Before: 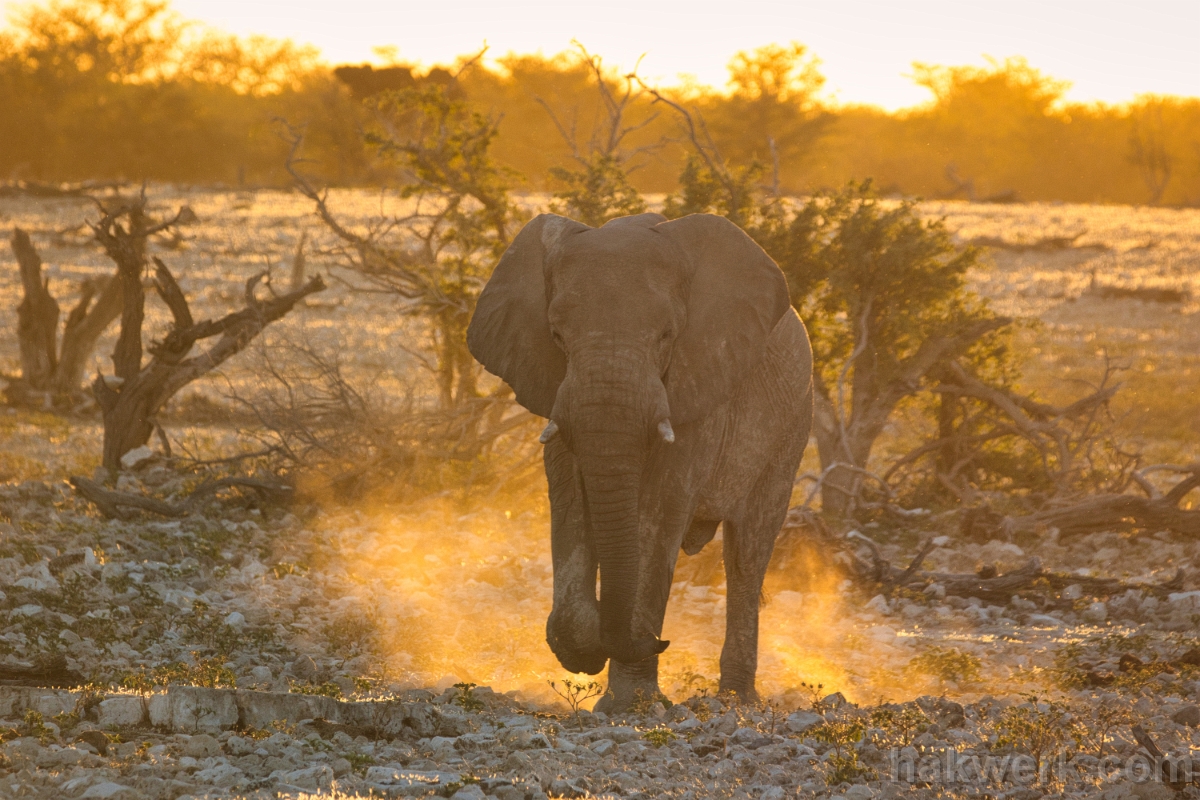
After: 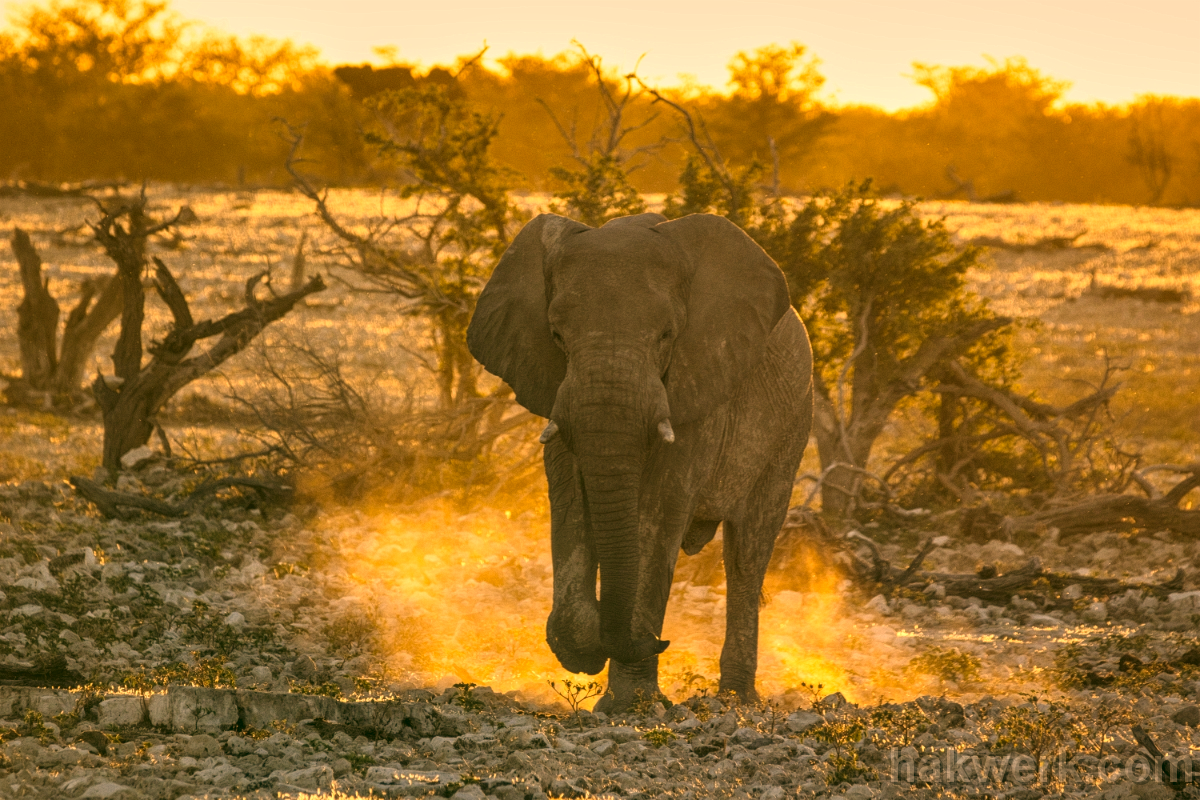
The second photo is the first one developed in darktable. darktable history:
color balance: lift [1.005, 0.99, 1.007, 1.01], gamma [1, 1.034, 1.032, 0.966], gain [0.873, 1.055, 1.067, 0.933]
local contrast: detail 160%
color correction: highlights a* 17.88, highlights b* 18.79
